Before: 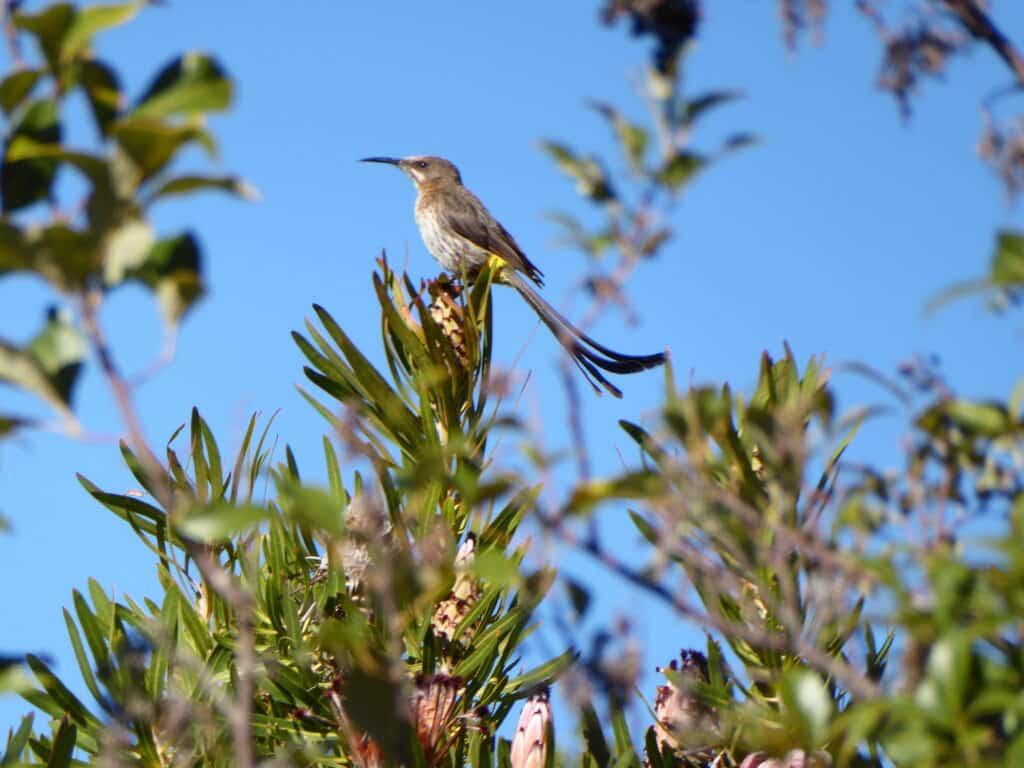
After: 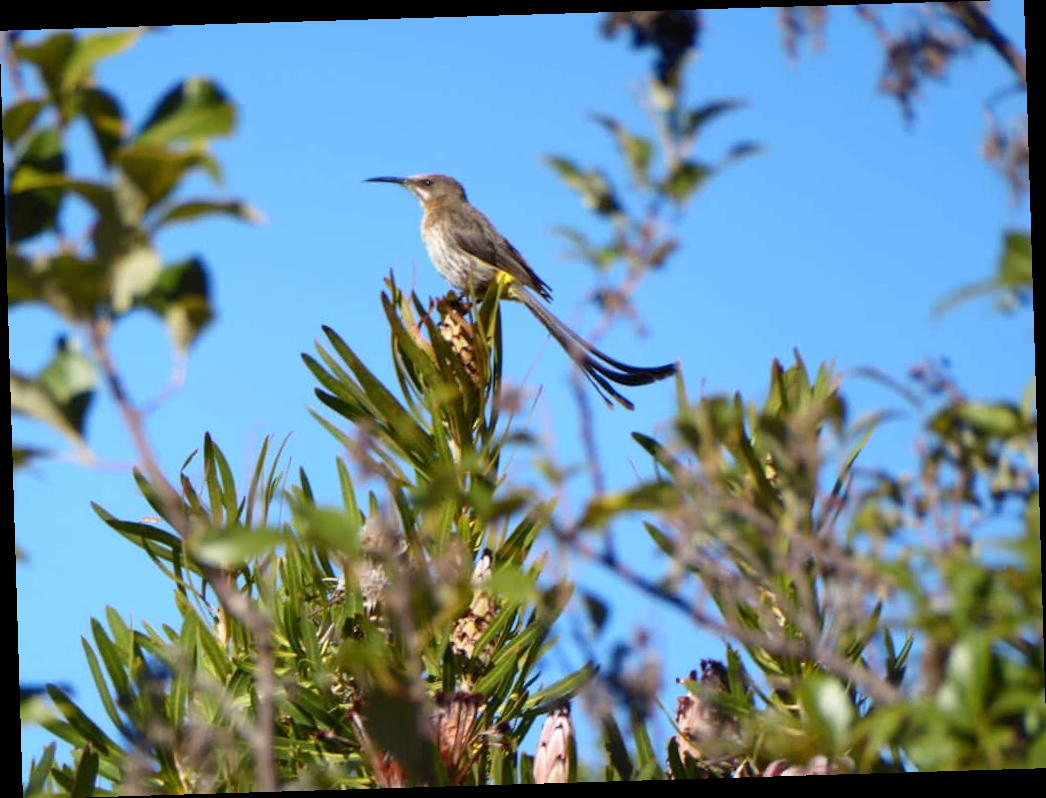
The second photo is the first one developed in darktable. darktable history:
color zones: curves: ch0 [(0.068, 0.464) (0.25, 0.5) (0.48, 0.508) (0.75, 0.536) (0.886, 0.476) (0.967, 0.456)]; ch1 [(0.066, 0.456) (0.25, 0.5) (0.616, 0.508) (0.746, 0.56) (0.934, 0.444)]
rotate and perspective: rotation -1.75°, automatic cropping off
